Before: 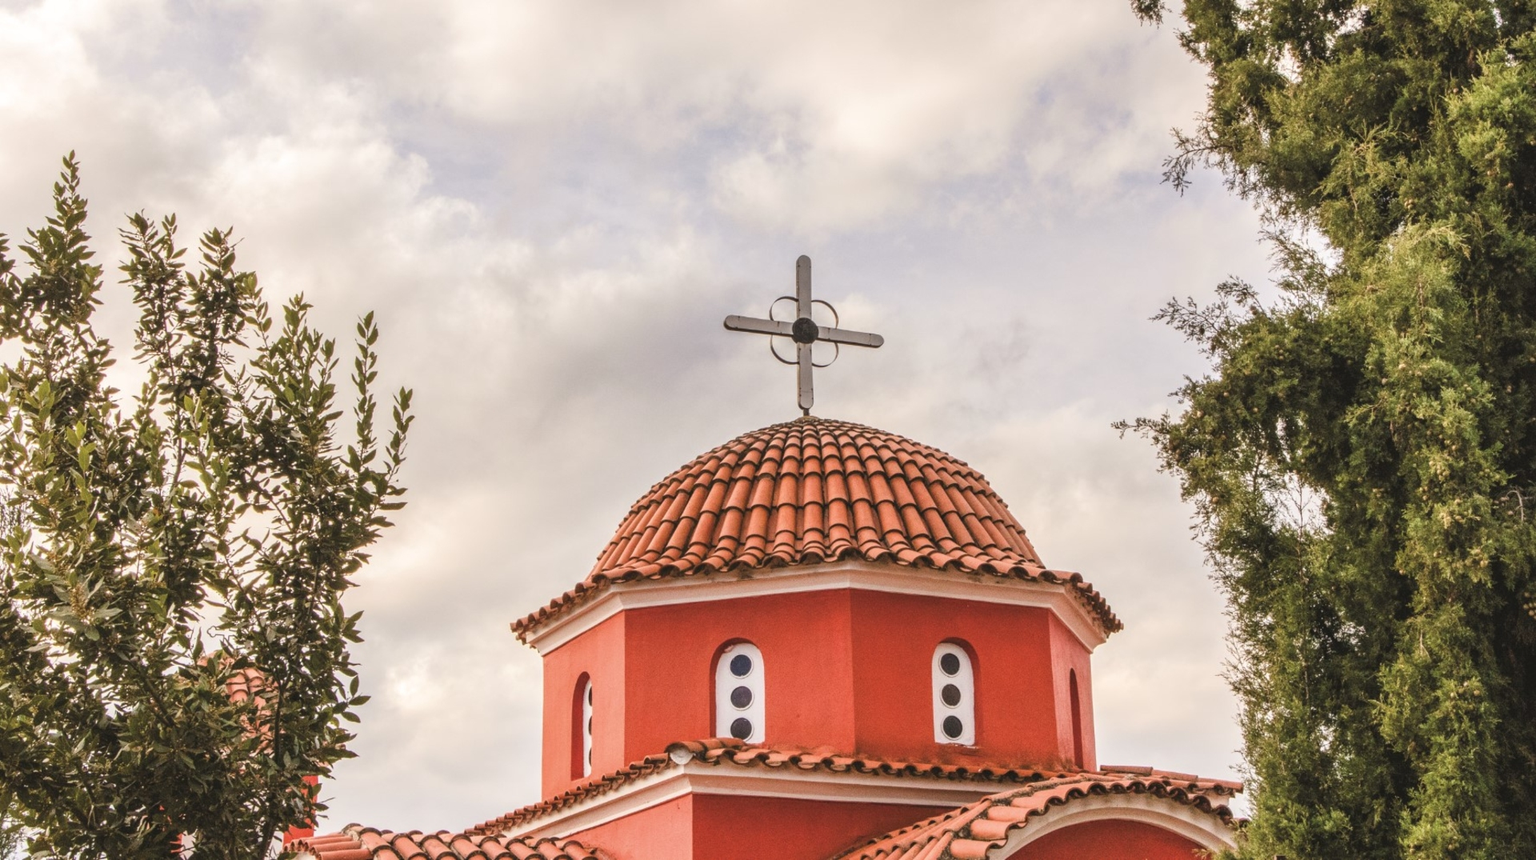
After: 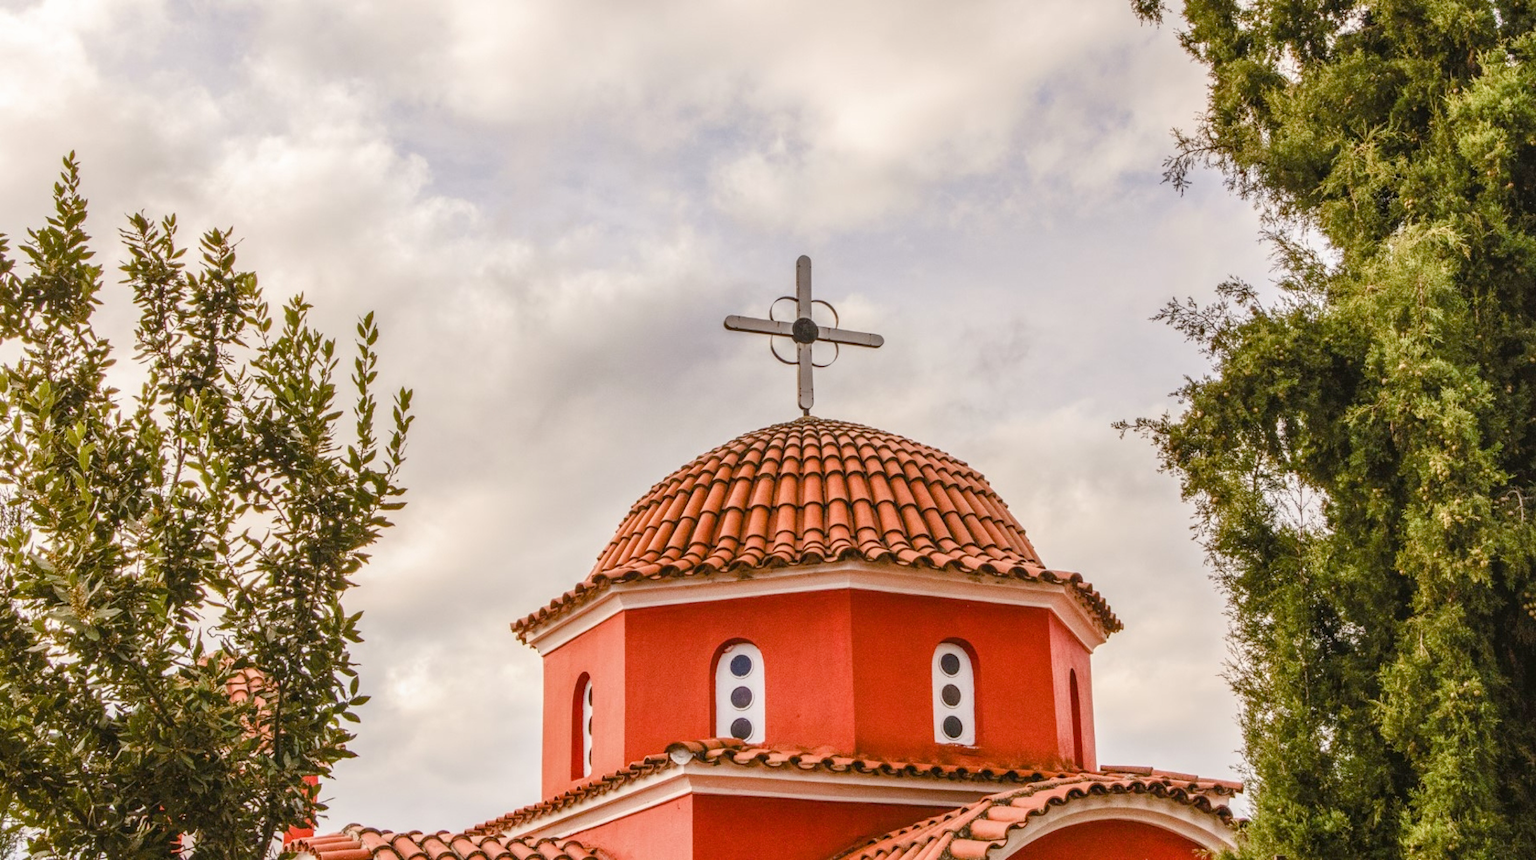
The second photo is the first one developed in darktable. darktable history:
exposure: black level correction 0.007, compensate highlight preservation false
local contrast: detail 109%
color balance rgb: perceptual saturation grading › global saturation 20%, perceptual saturation grading › highlights -24.761%, perceptual saturation grading › shadows 25.357%, global vibrance 9.915%
